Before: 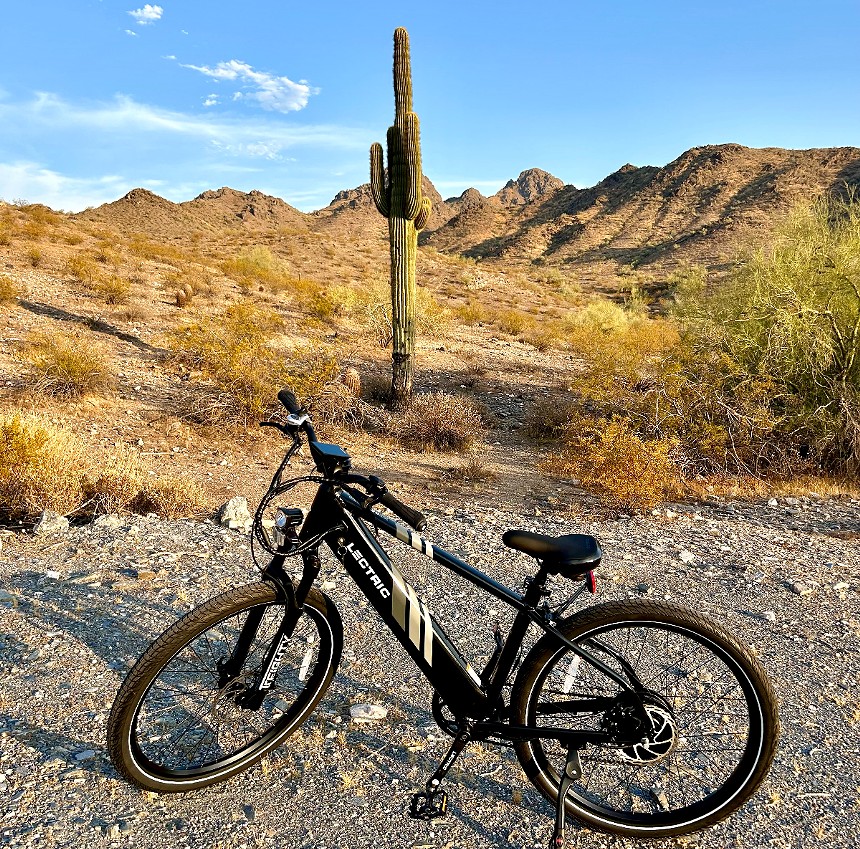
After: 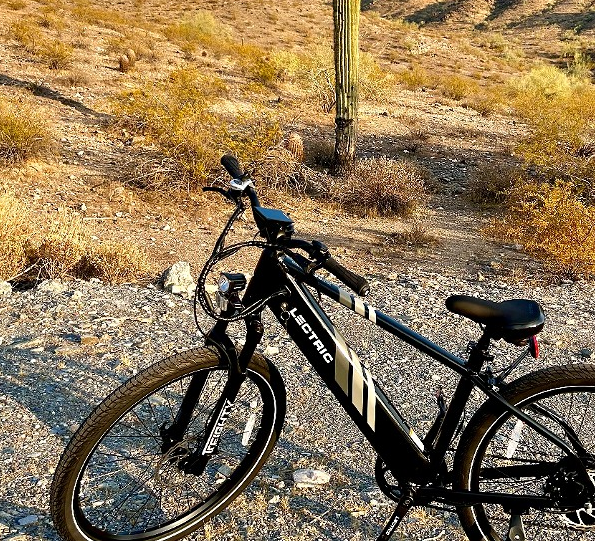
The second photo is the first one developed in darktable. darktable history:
crop: left 6.676%, top 27.785%, right 24.109%, bottom 8.402%
